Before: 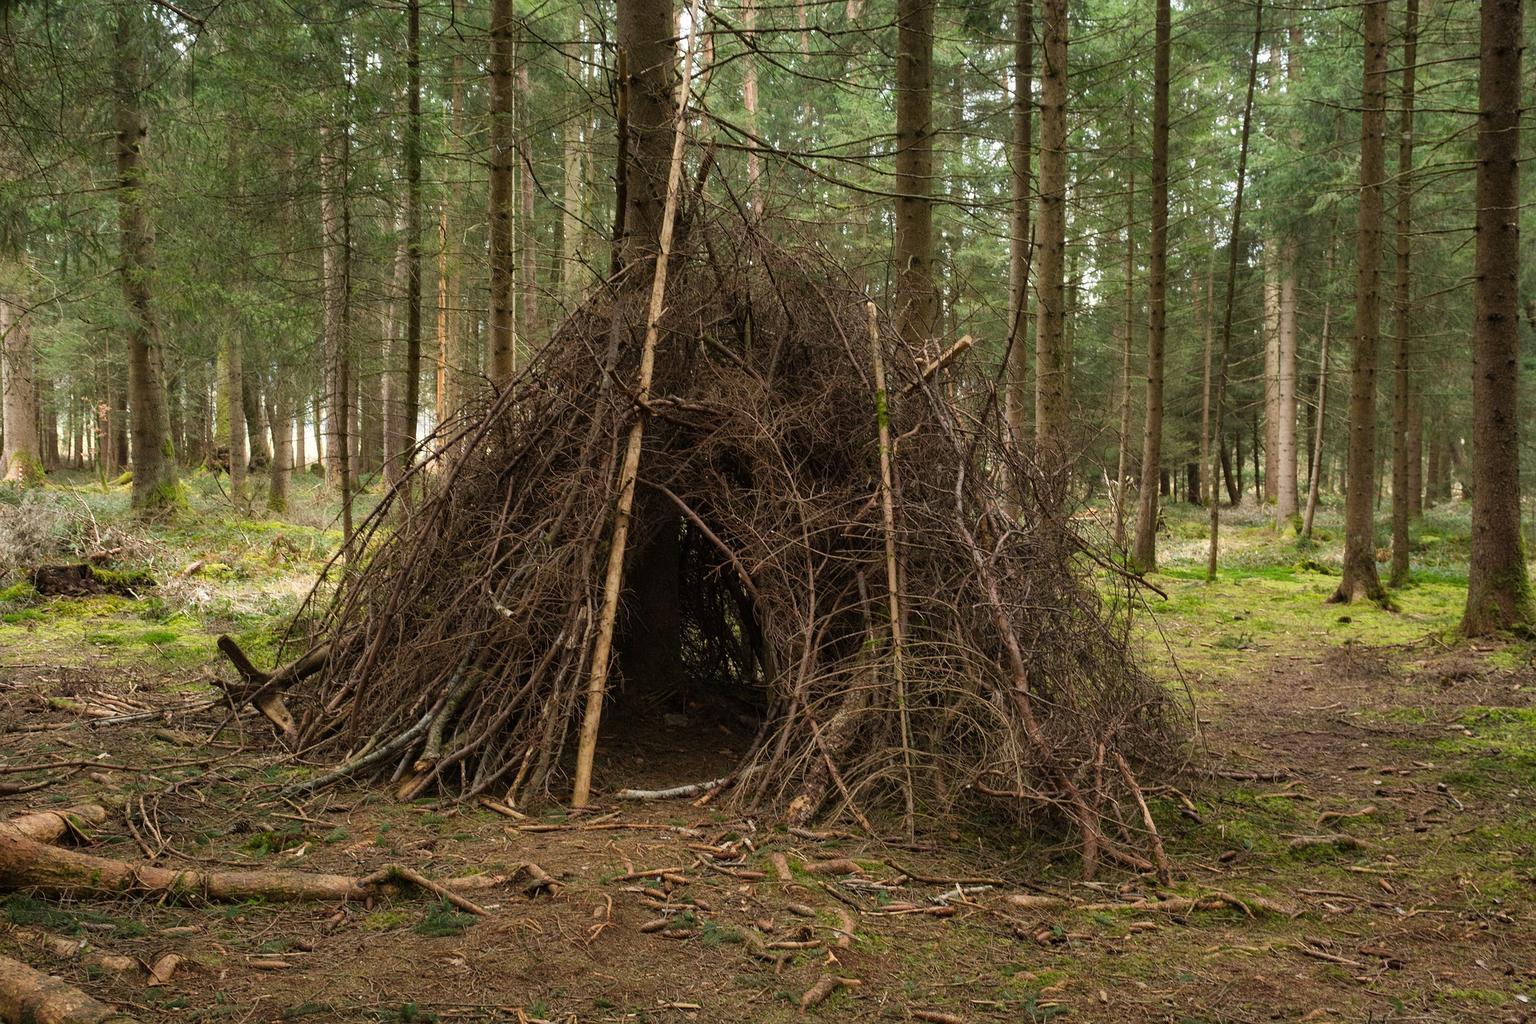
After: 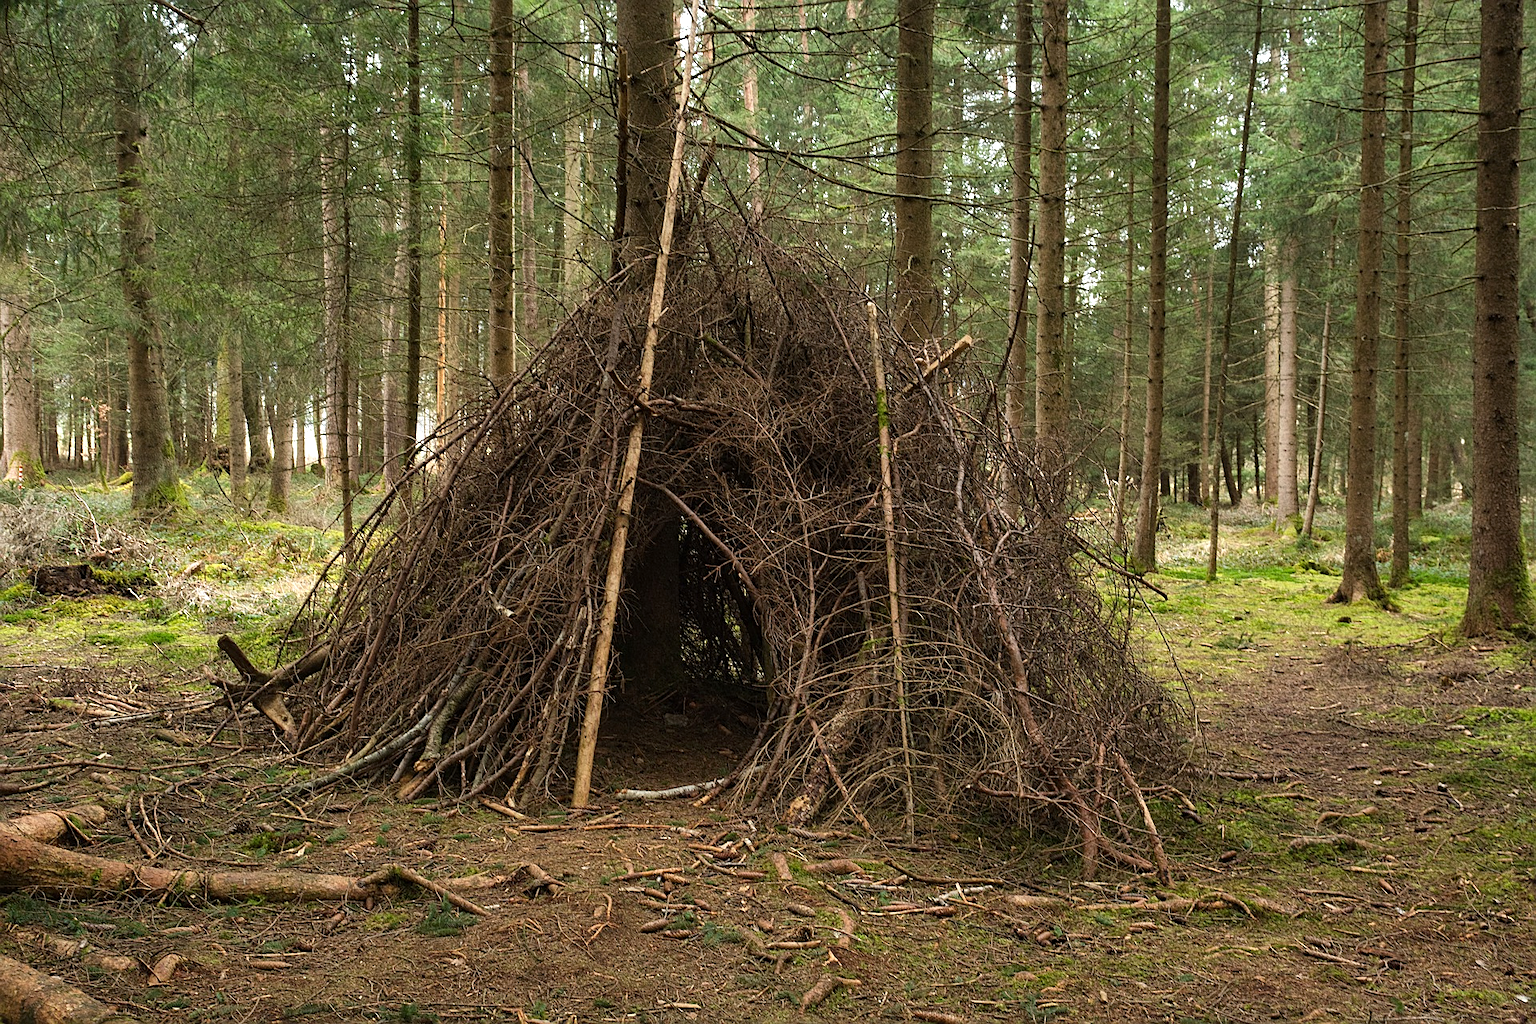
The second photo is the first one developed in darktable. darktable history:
grain: coarseness 22.88 ISO
sharpen: on, module defaults
exposure: exposure 0.2 EV, compensate highlight preservation false
